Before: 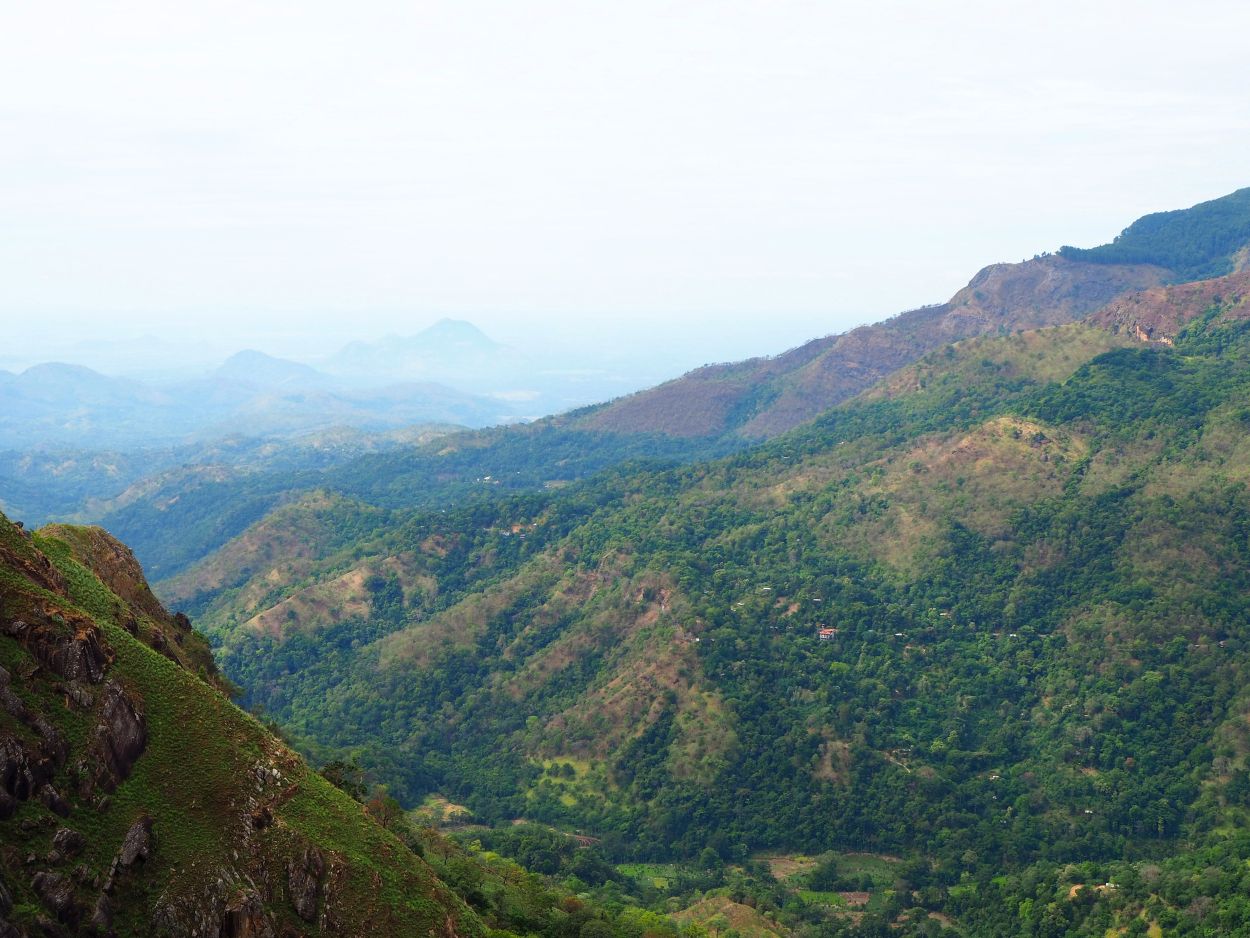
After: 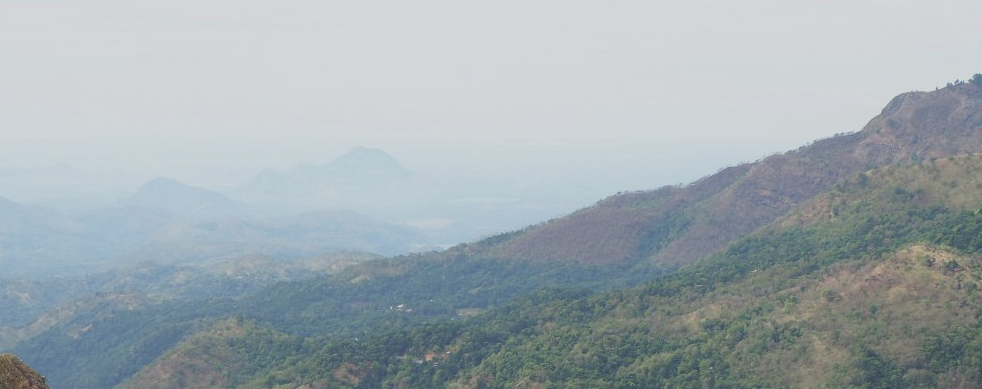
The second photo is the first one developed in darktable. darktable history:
contrast brightness saturation: contrast -0.26, saturation -0.43
crop: left 7.036%, top 18.398%, right 14.379%, bottom 40.043%
